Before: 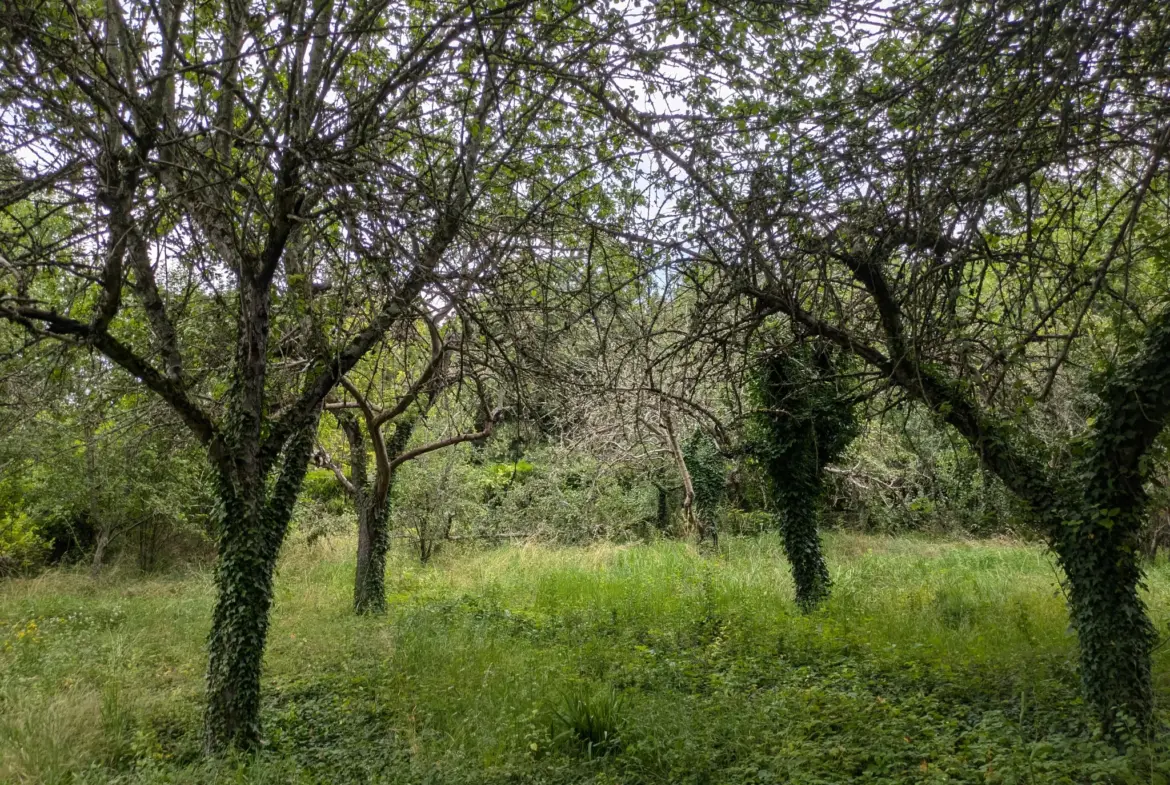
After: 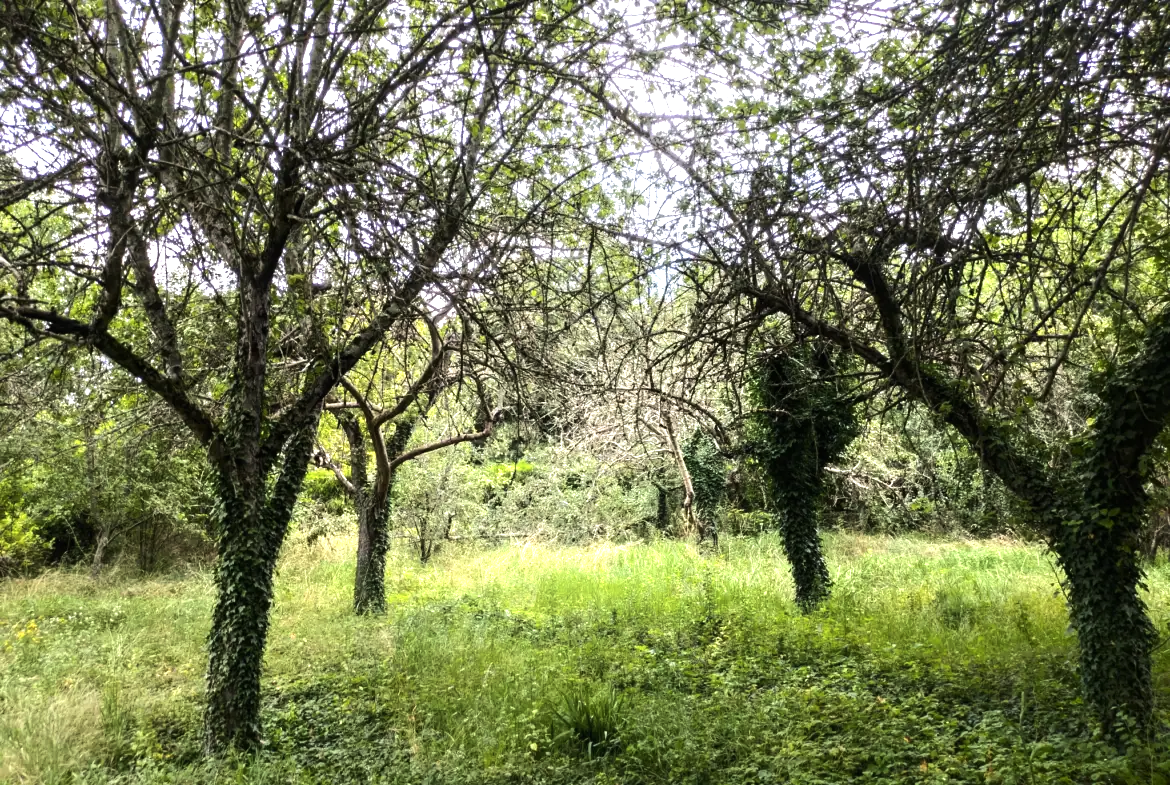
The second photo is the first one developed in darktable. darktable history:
tone equalizer: -8 EV -0.75 EV, -7 EV -0.7 EV, -6 EV -0.6 EV, -5 EV -0.4 EV, -3 EV 0.4 EV, -2 EV 0.6 EV, -1 EV 0.7 EV, +0 EV 0.75 EV, edges refinement/feathering 500, mask exposure compensation -1.57 EV, preserve details no
shadows and highlights: shadows -54.3, highlights 86.09, soften with gaussian
exposure: black level correction 0, exposure 0.7 EV, compensate exposure bias true, compensate highlight preservation false
contrast brightness saturation: saturation -0.05
